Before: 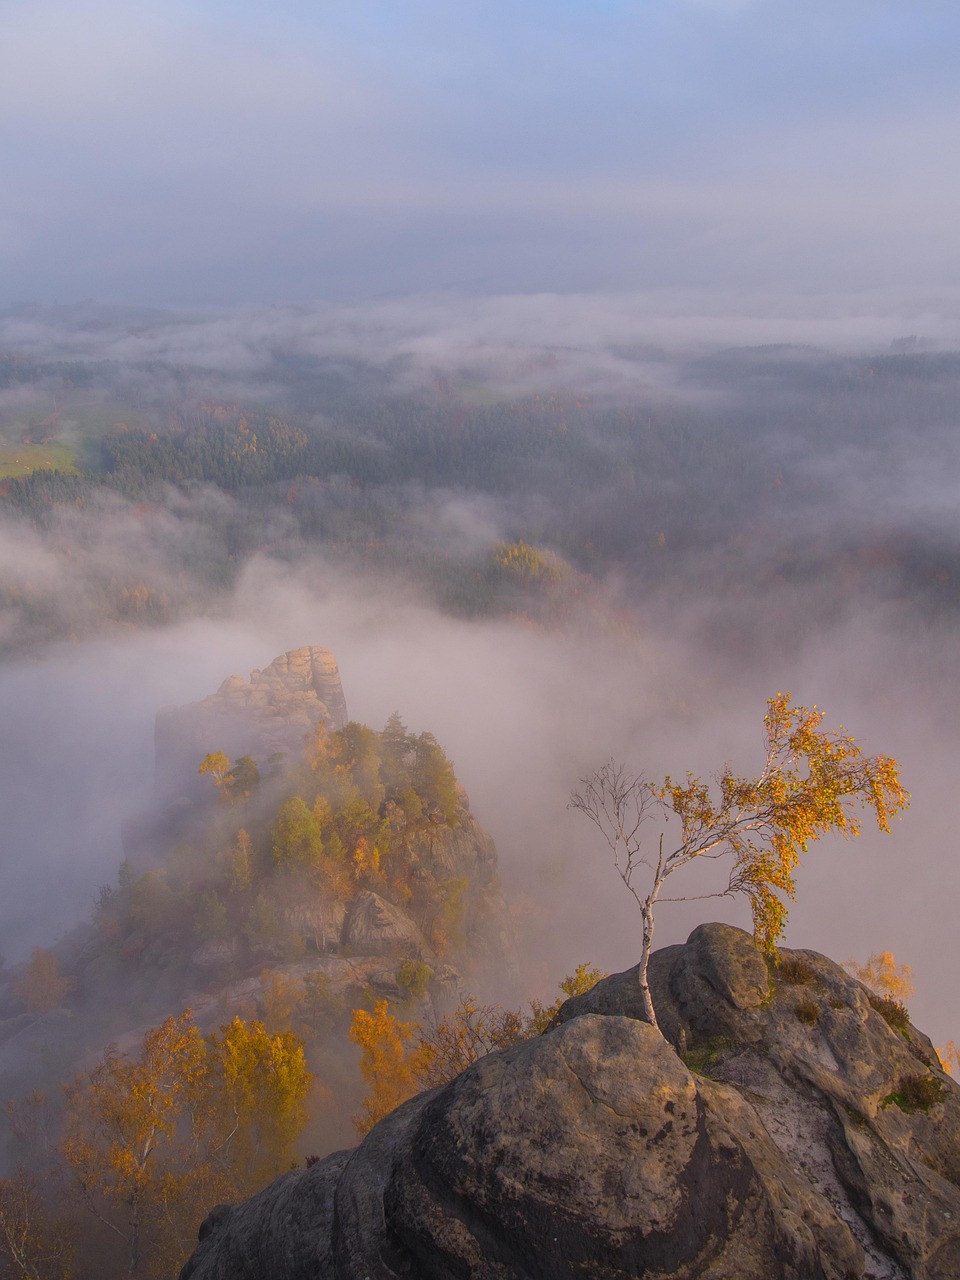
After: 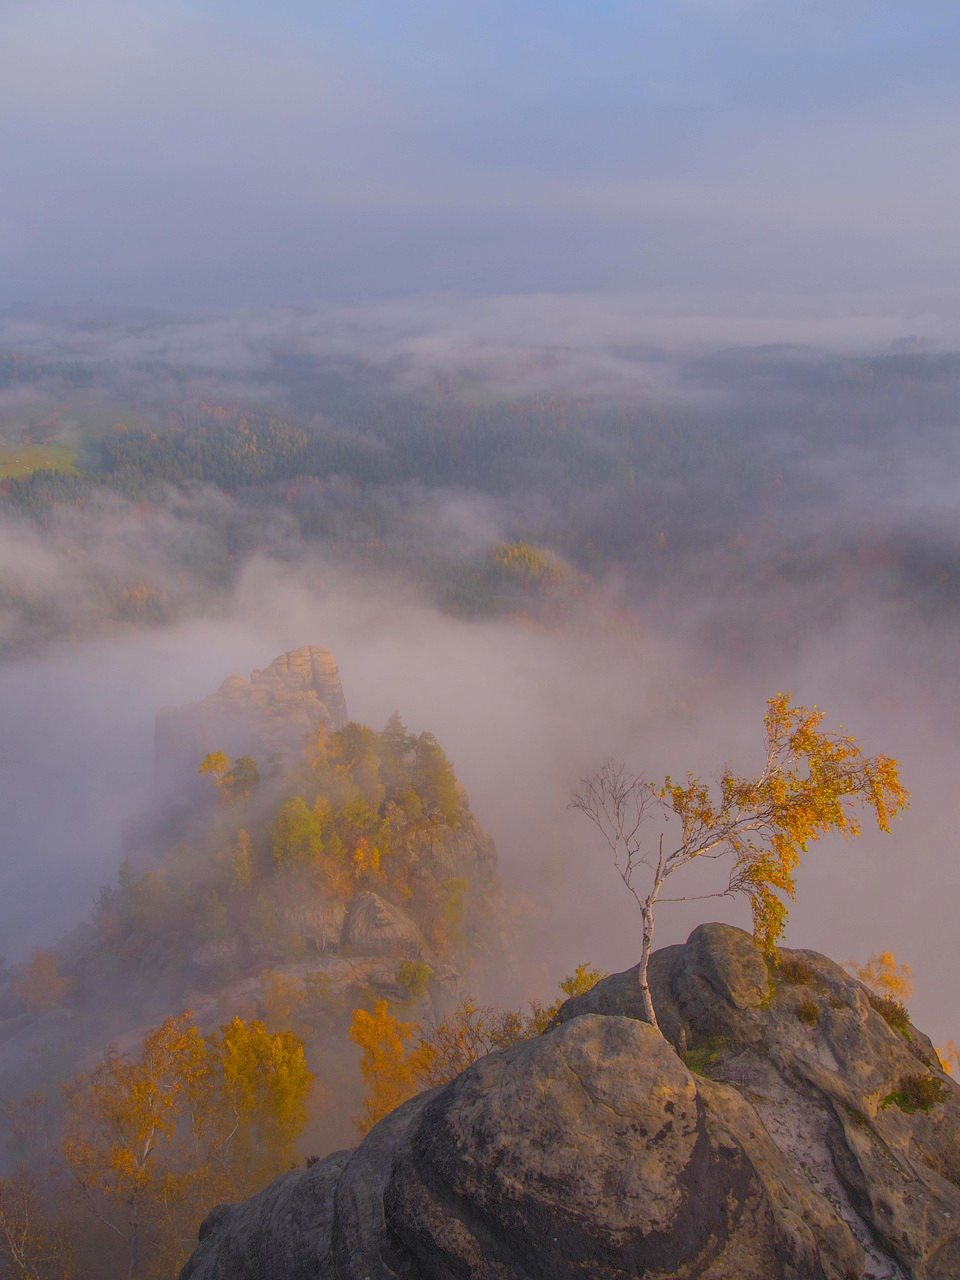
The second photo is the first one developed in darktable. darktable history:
color balance rgb: perceptual saturation grading › global saturation 12.956%, contrast -20.534%
